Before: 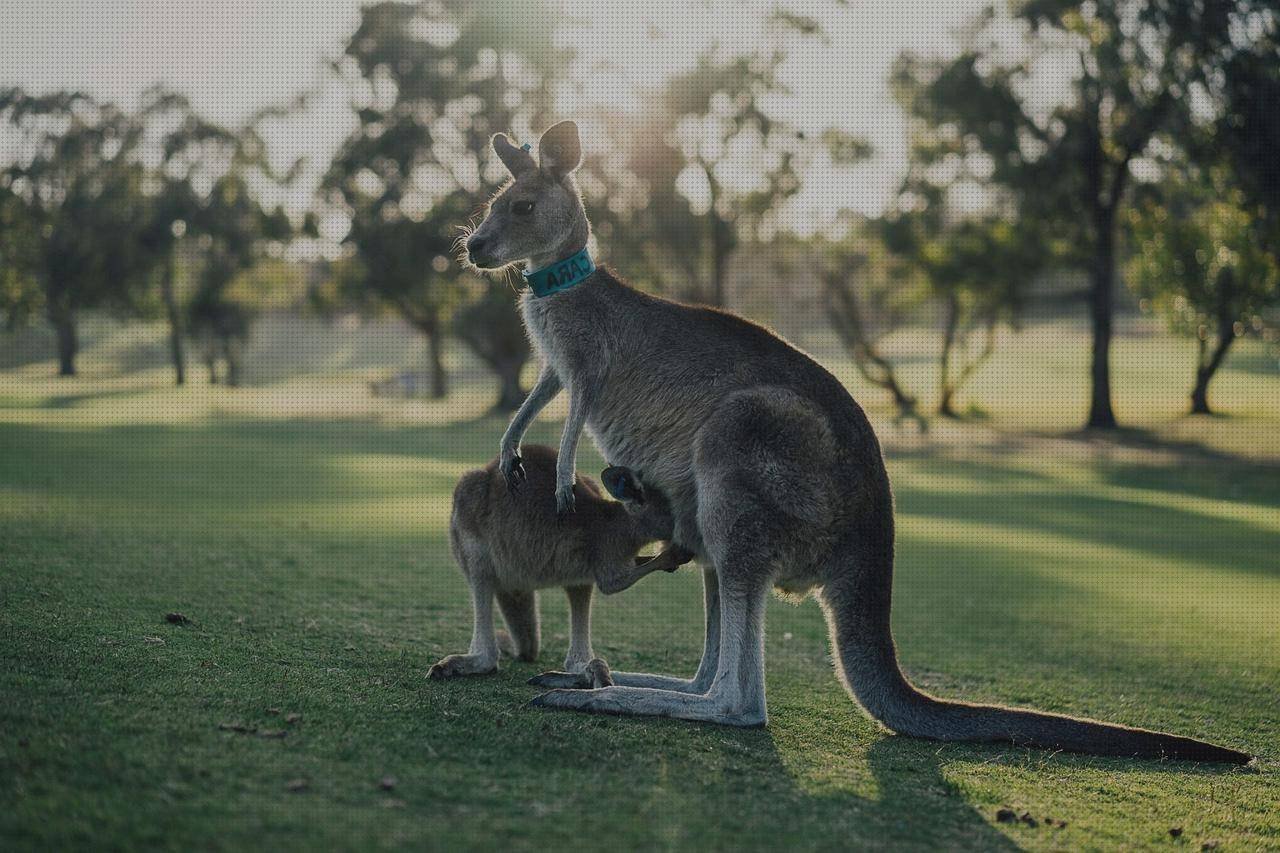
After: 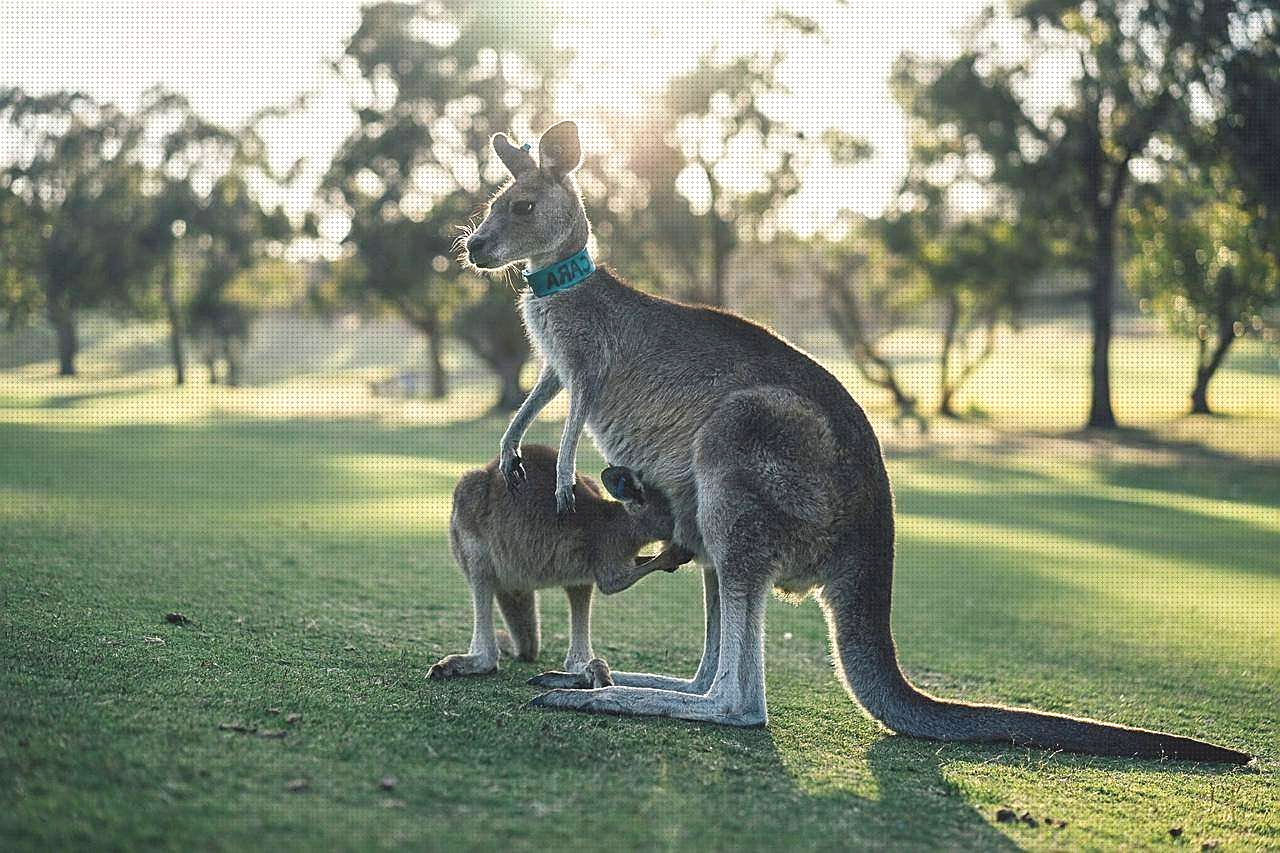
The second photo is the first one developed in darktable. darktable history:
sharpen: on, module defaults
exposure: black level correction -0.002, exposure 1.115 EV, compensate highlight preservation false
